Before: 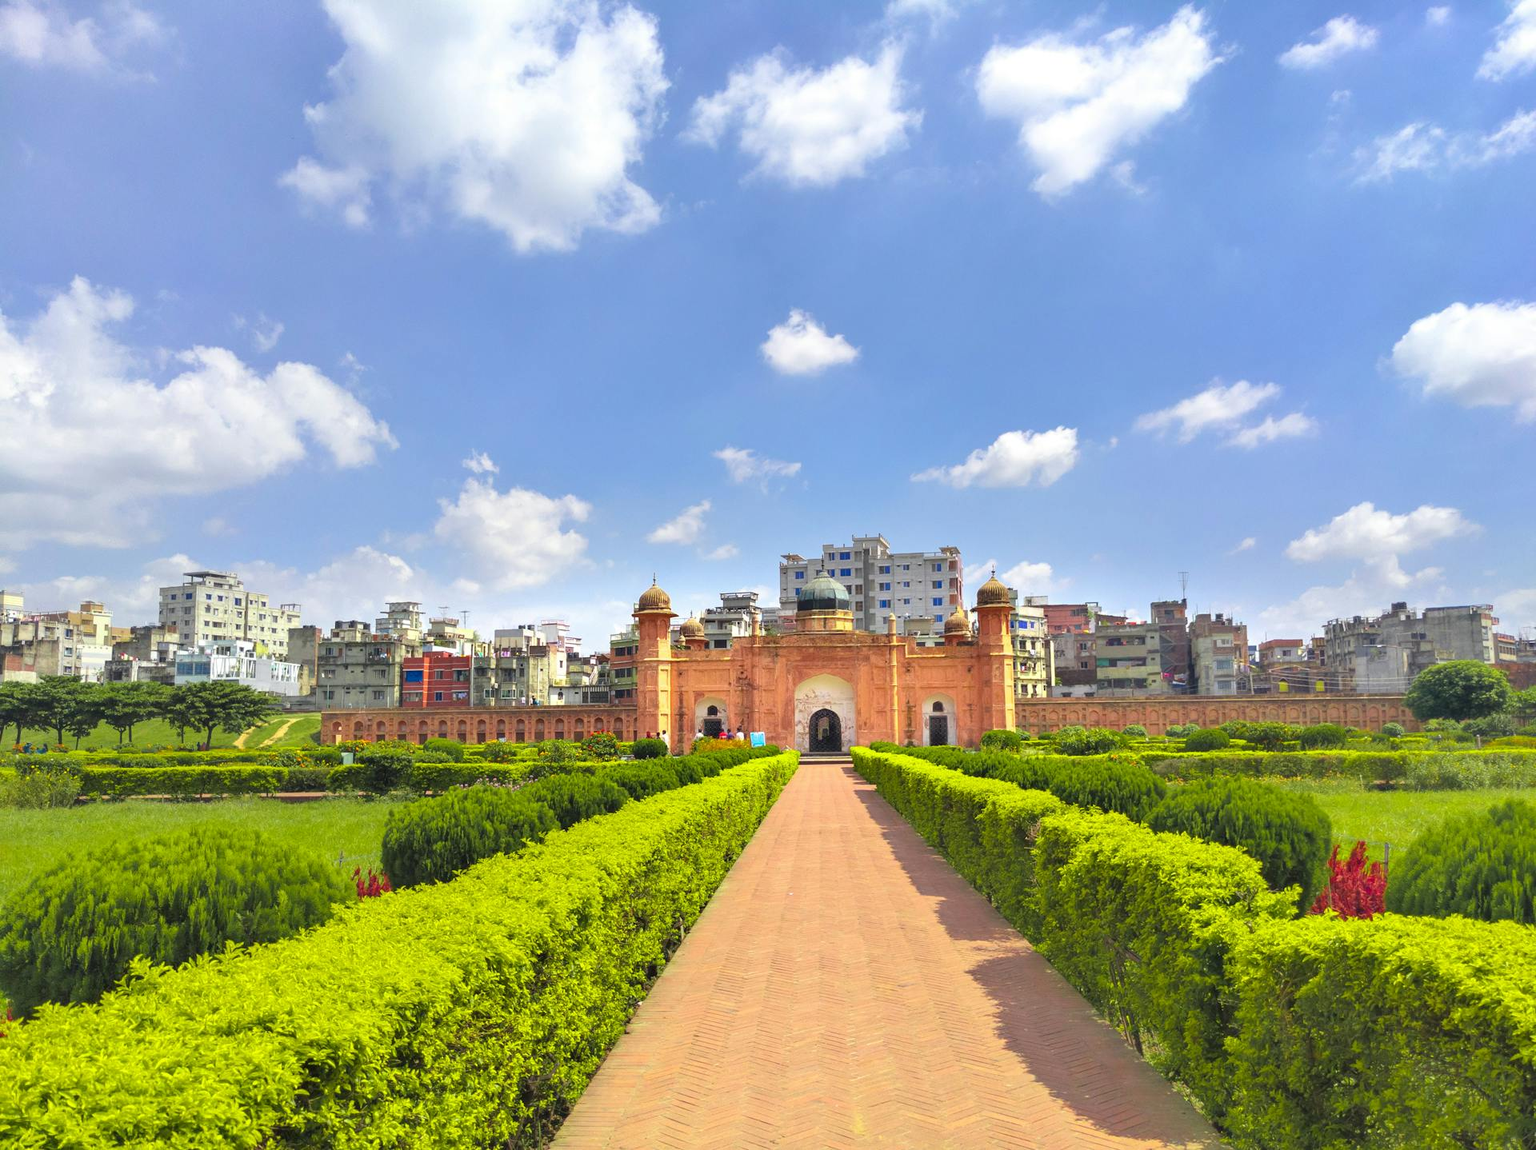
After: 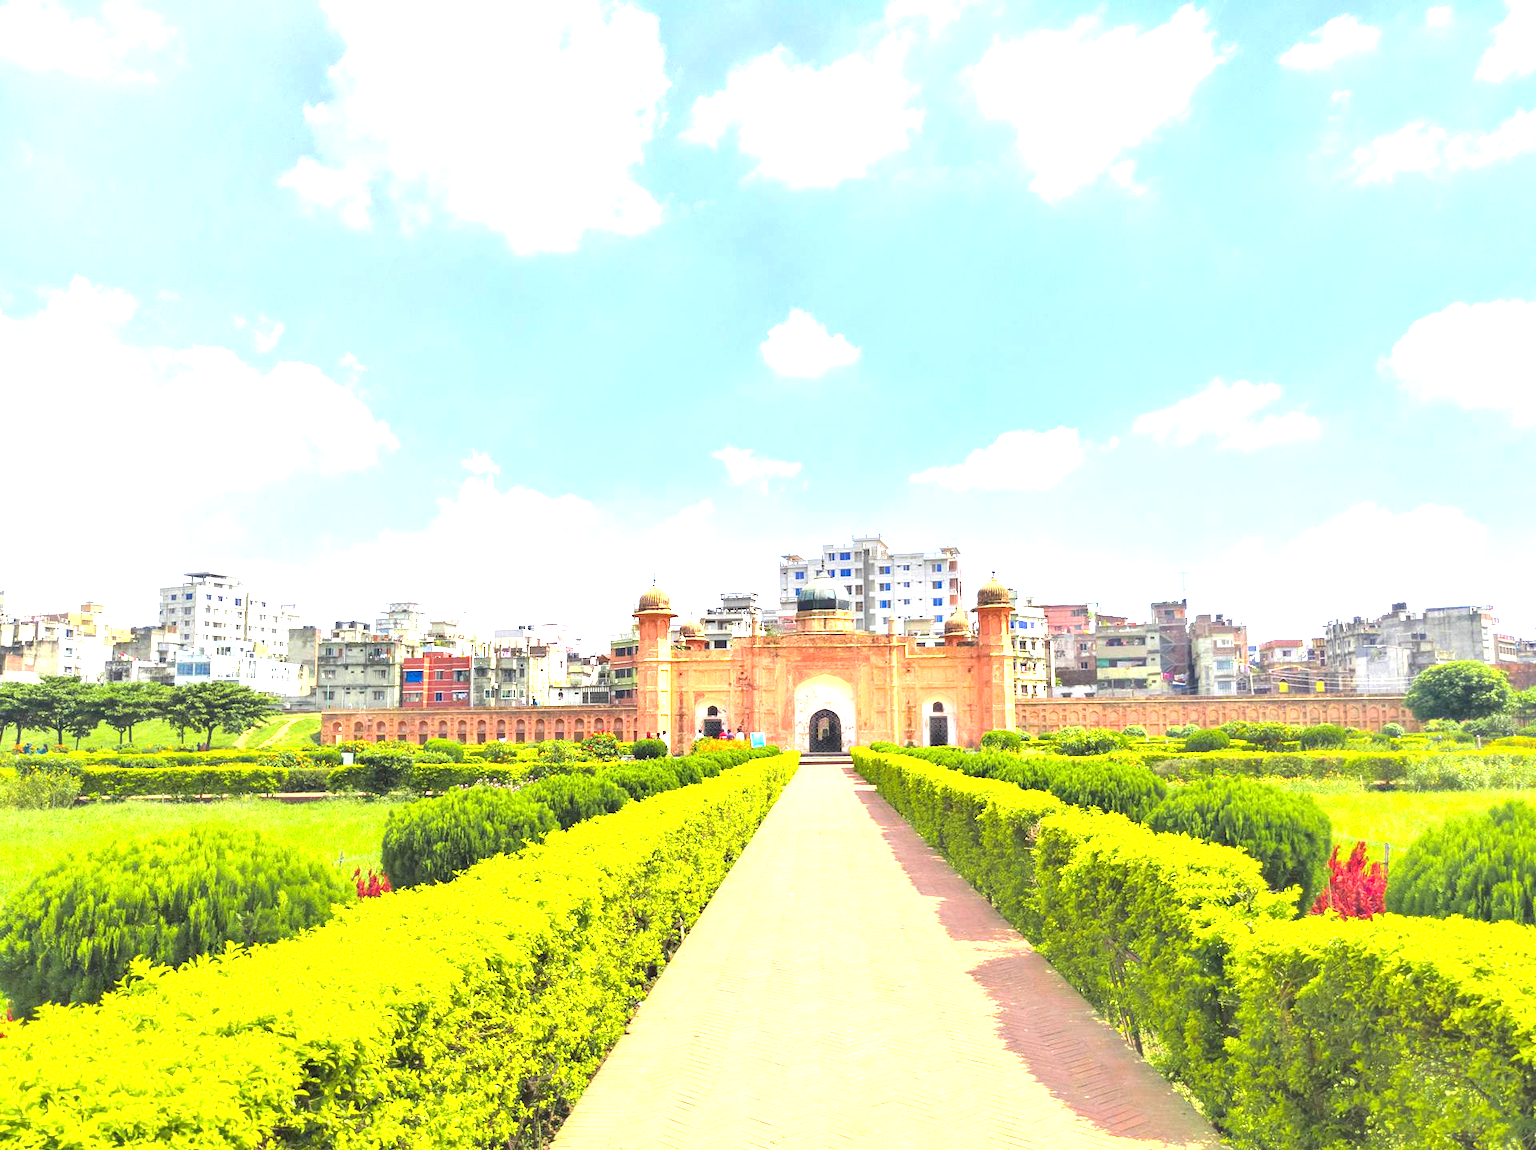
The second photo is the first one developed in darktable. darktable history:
exposure: exposure 1.524 EV, compensate highlight preservation false
